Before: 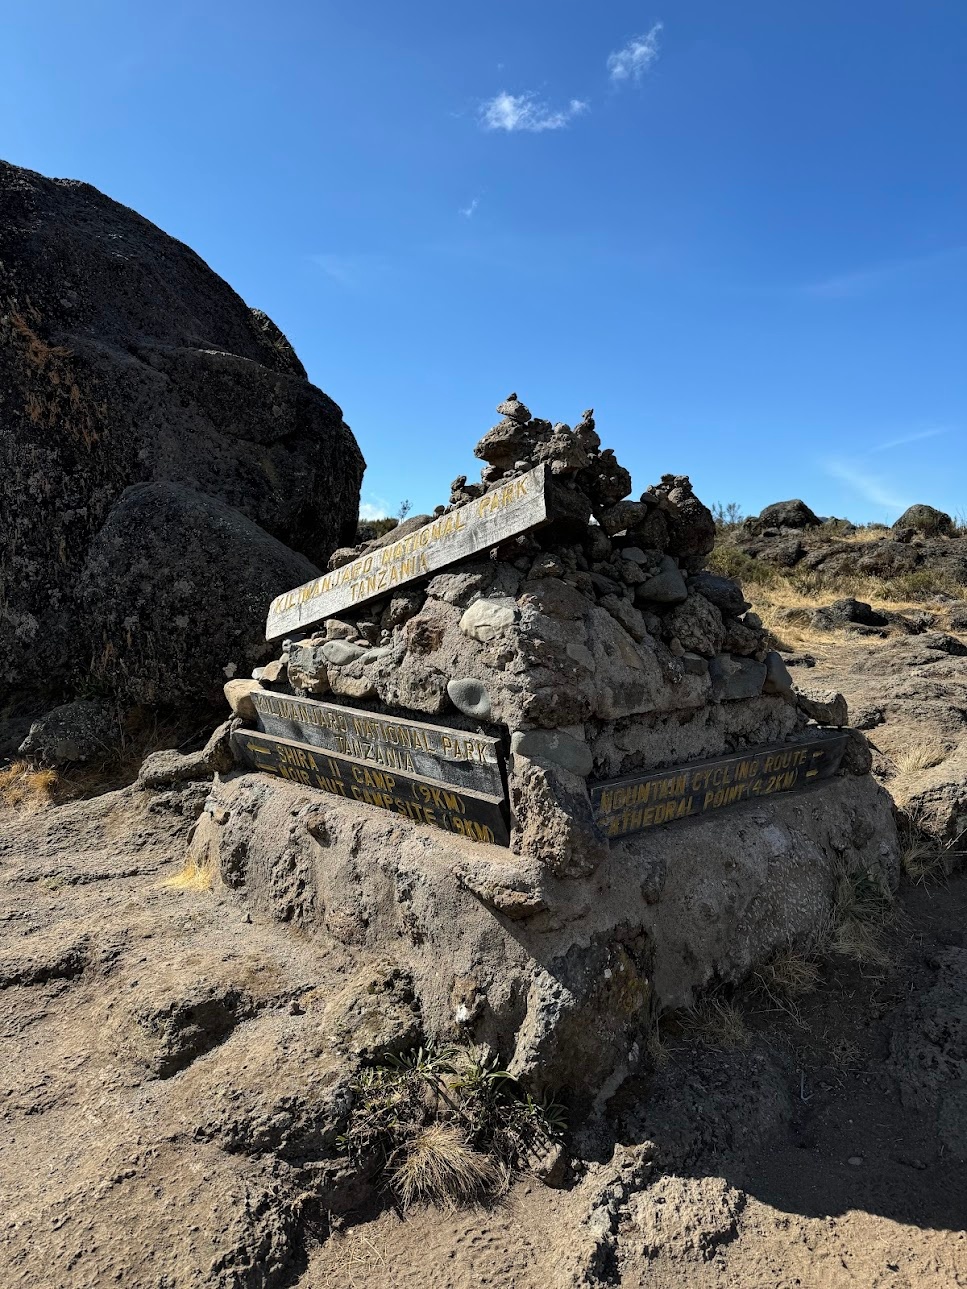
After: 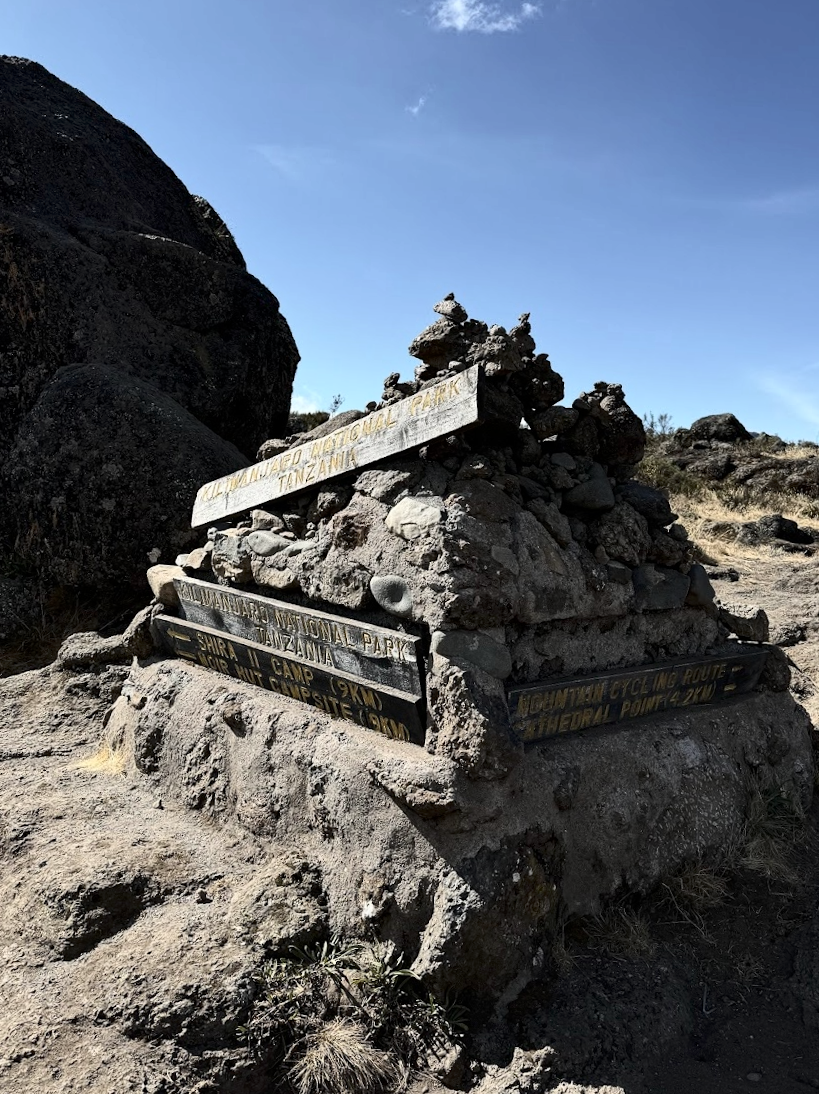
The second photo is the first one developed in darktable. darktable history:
crop and rotate: angle -2.87°, left 5.084%, top 5.199%, right 4.635%, bottom 4.373%
contrast brightness saturation: contrast 0.246, saturation -0.309
